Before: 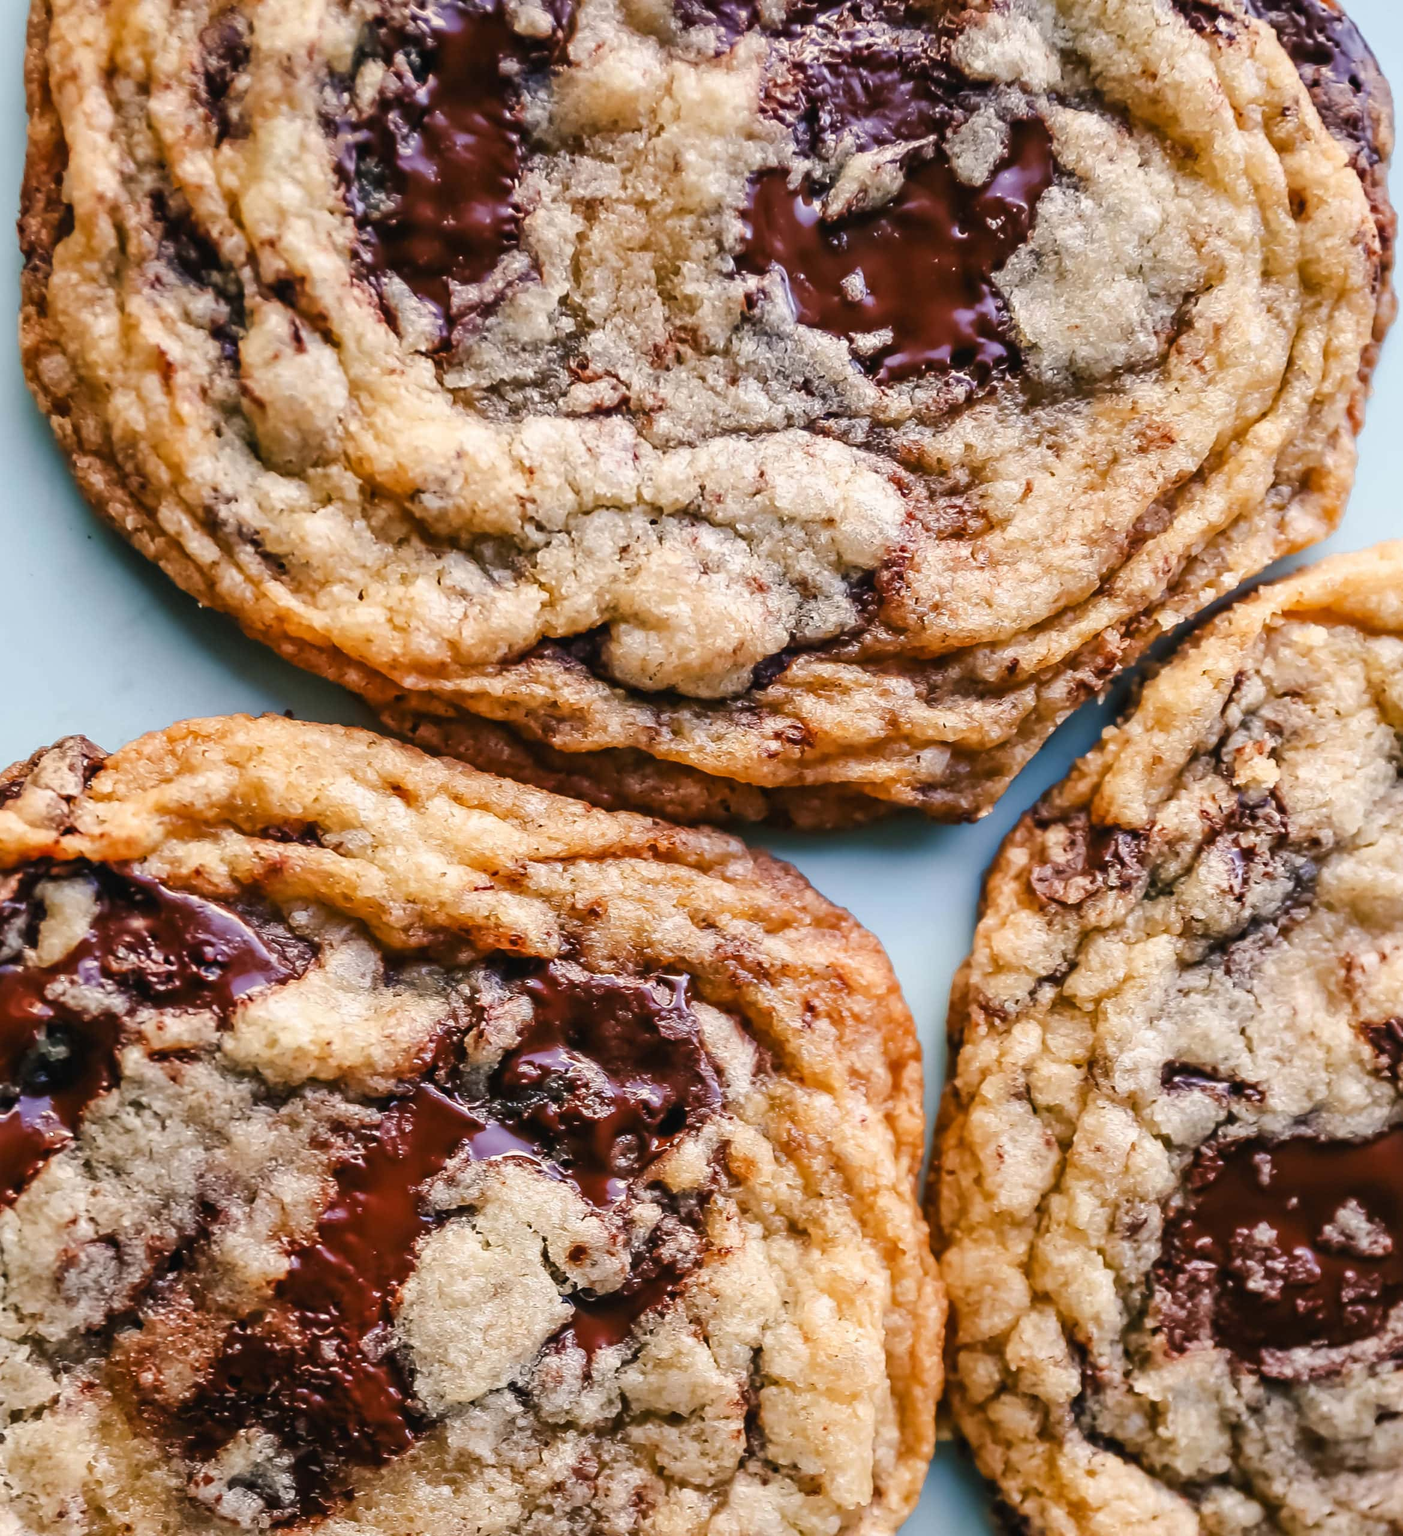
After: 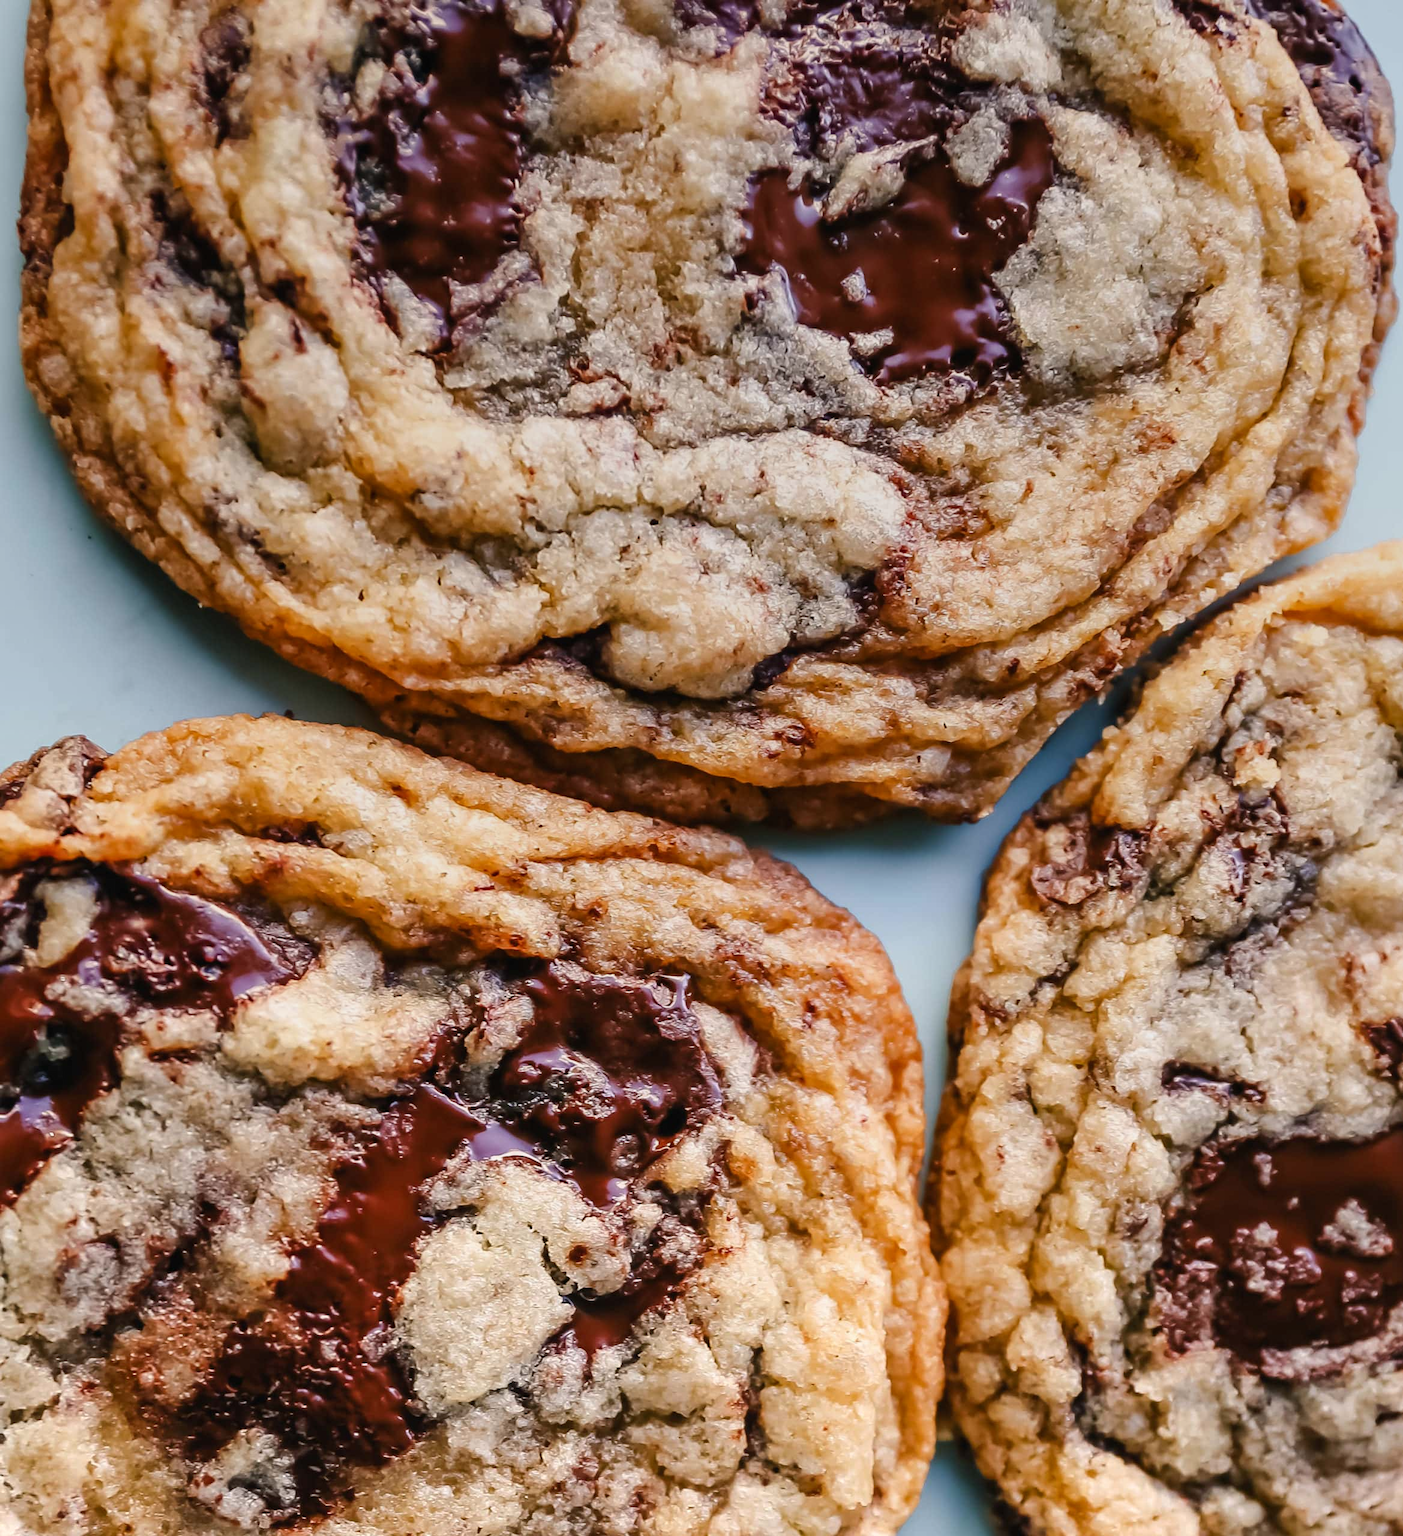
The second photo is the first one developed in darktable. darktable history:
graduated density: rotation 5.63°, offset 76.9
levels: levels [0, 0.476, 0.951]
tone equalizer: on, module defaults
